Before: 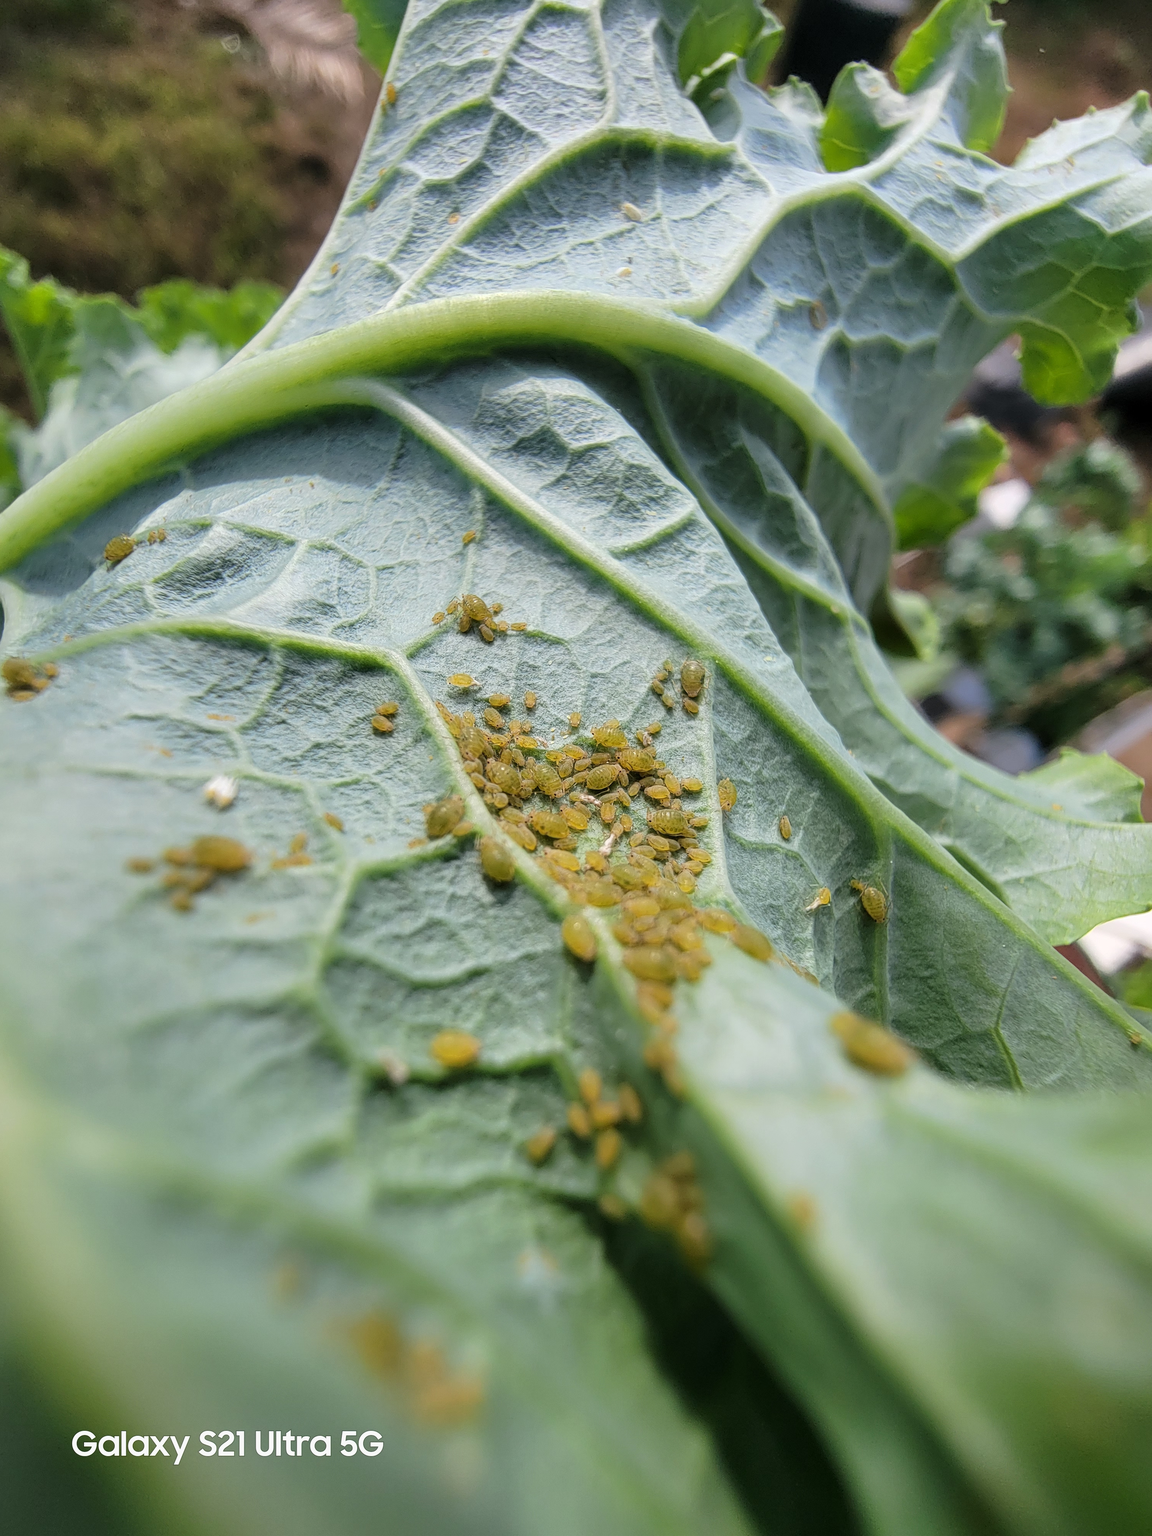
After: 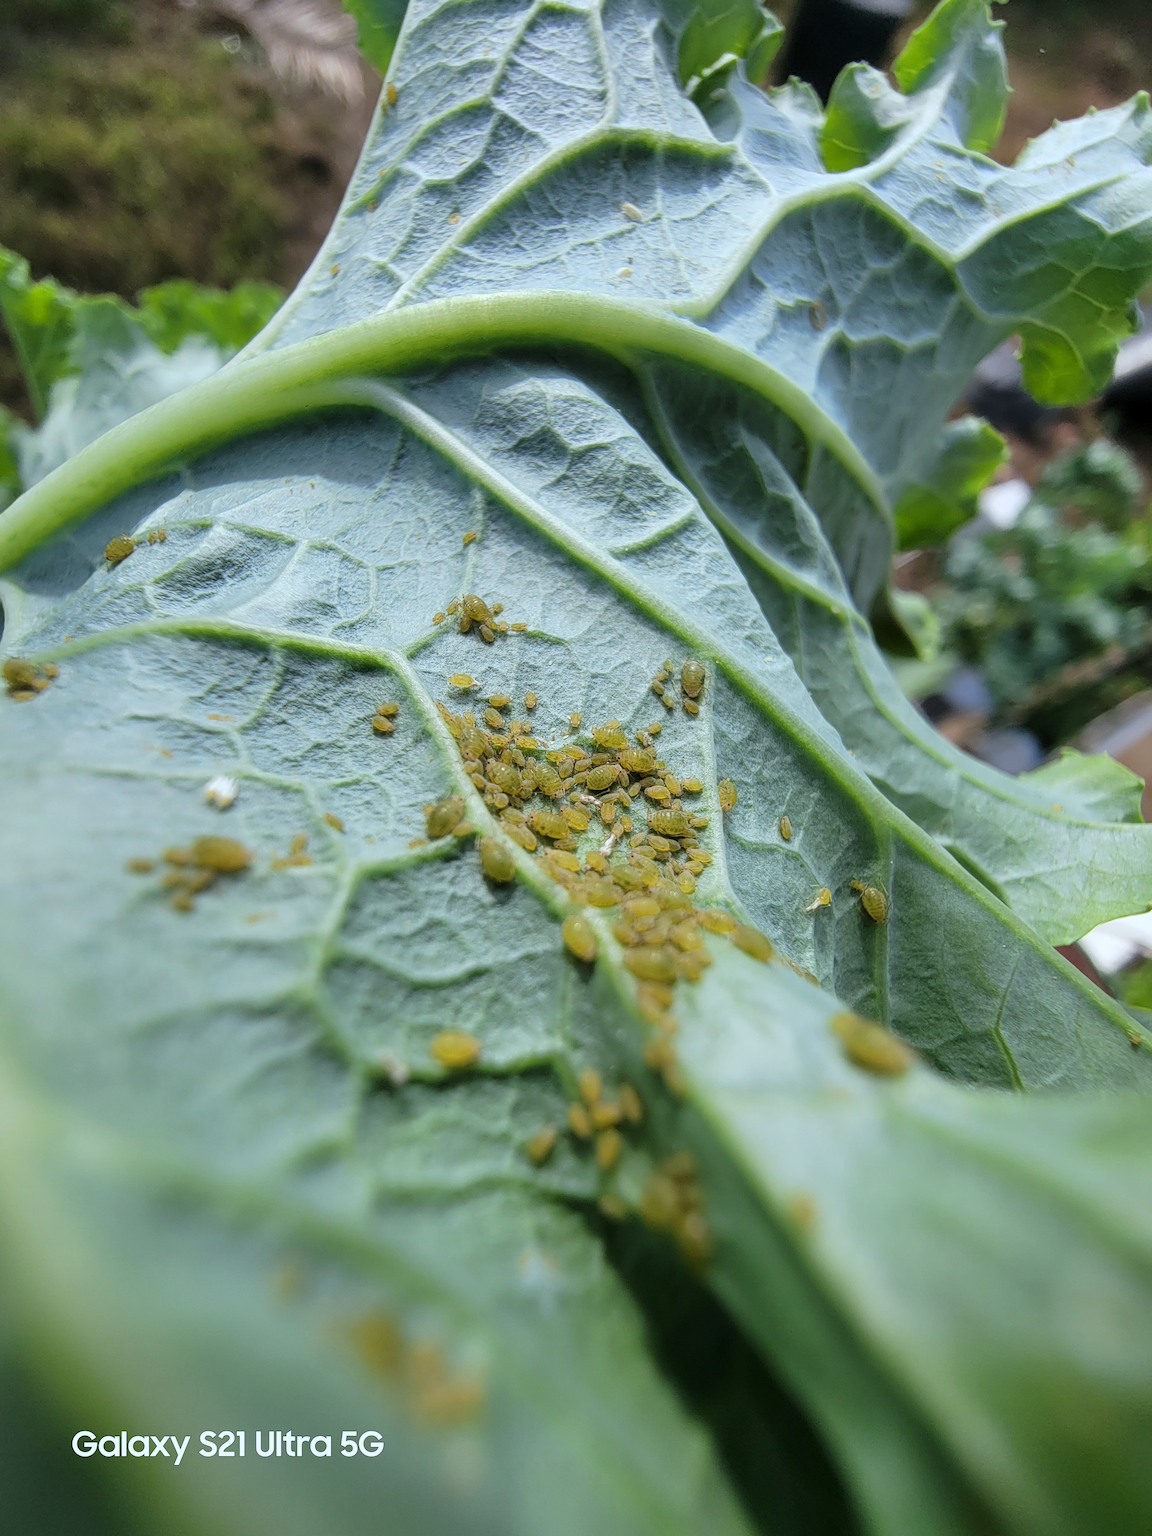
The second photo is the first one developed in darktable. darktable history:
tone equalizer: on, module defaults
white balance: red 0.925, blue 1.046
